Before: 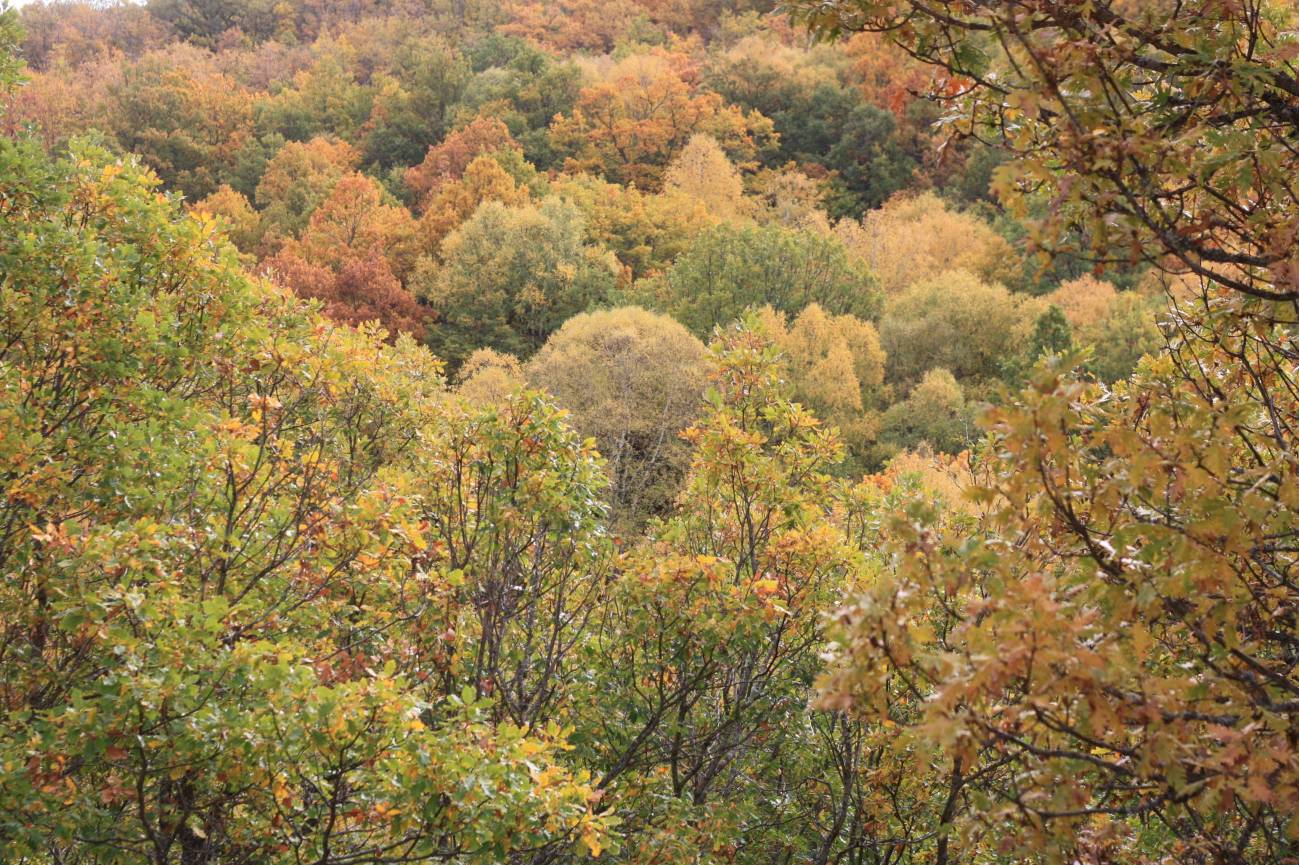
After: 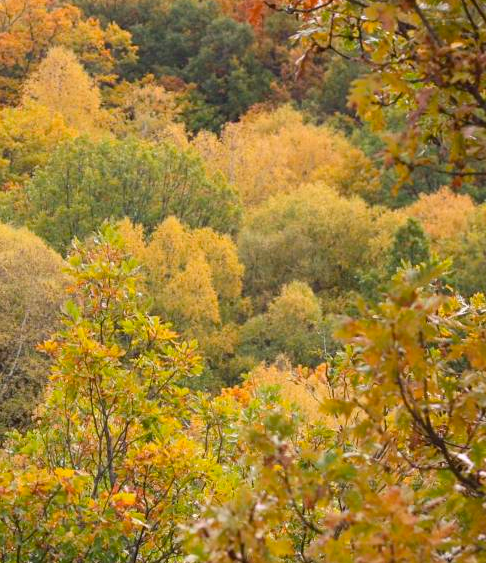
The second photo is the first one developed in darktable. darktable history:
crop and rotate: left 49.478%, top 10.149%, right 13.088%, bottom 24.726%
color balance rgb: perceptual saturation grading › global saturation 30.587%
